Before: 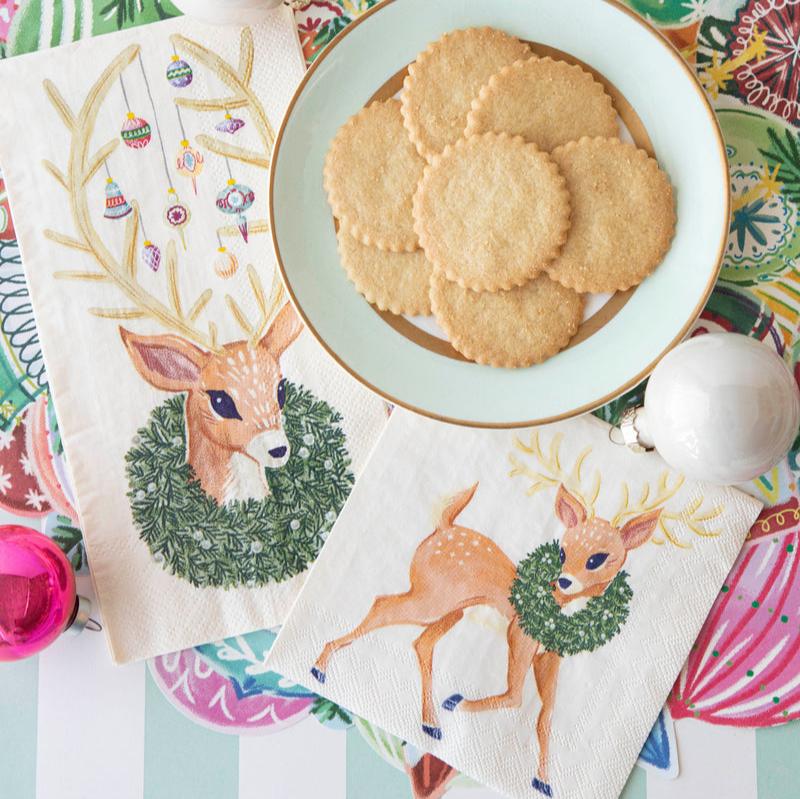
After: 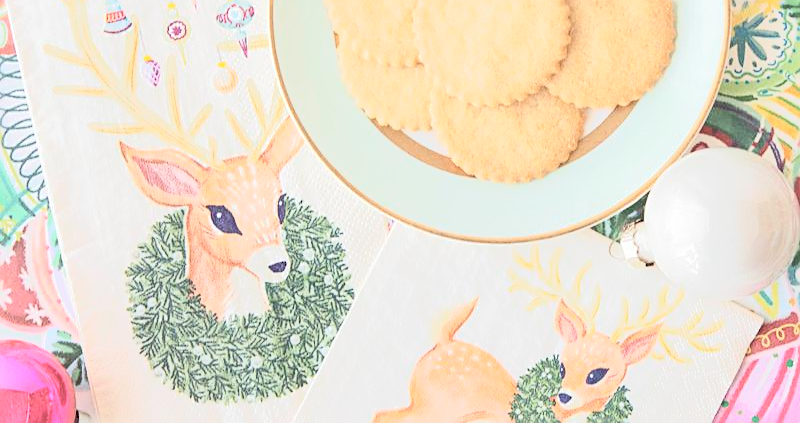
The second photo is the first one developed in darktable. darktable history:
crop and rotate: top 23.23%, bottom 23.817%
sharpen: on, module defaults
tone curve: curves: ch0 [(0, 0) (0.003, 0.202) (0.011, 0.205) (0.025, 0.222) (0.044, 0.258) (0.069, 0.298) (0.1, 0.321) (0.136, 0.333) (0.177, 0.38) (0.224, 0.439) (0.277, 0.51) (0.335, 0.594) (0.399, 0.675) (0.468, 0.743) (0.543, 0.805) (0.623, 0.861) (0.709, 0.905) (0.801, 0.931) (0.898, 0.941) (1, 1)], color space Lab, independent channels, preserve colors none
